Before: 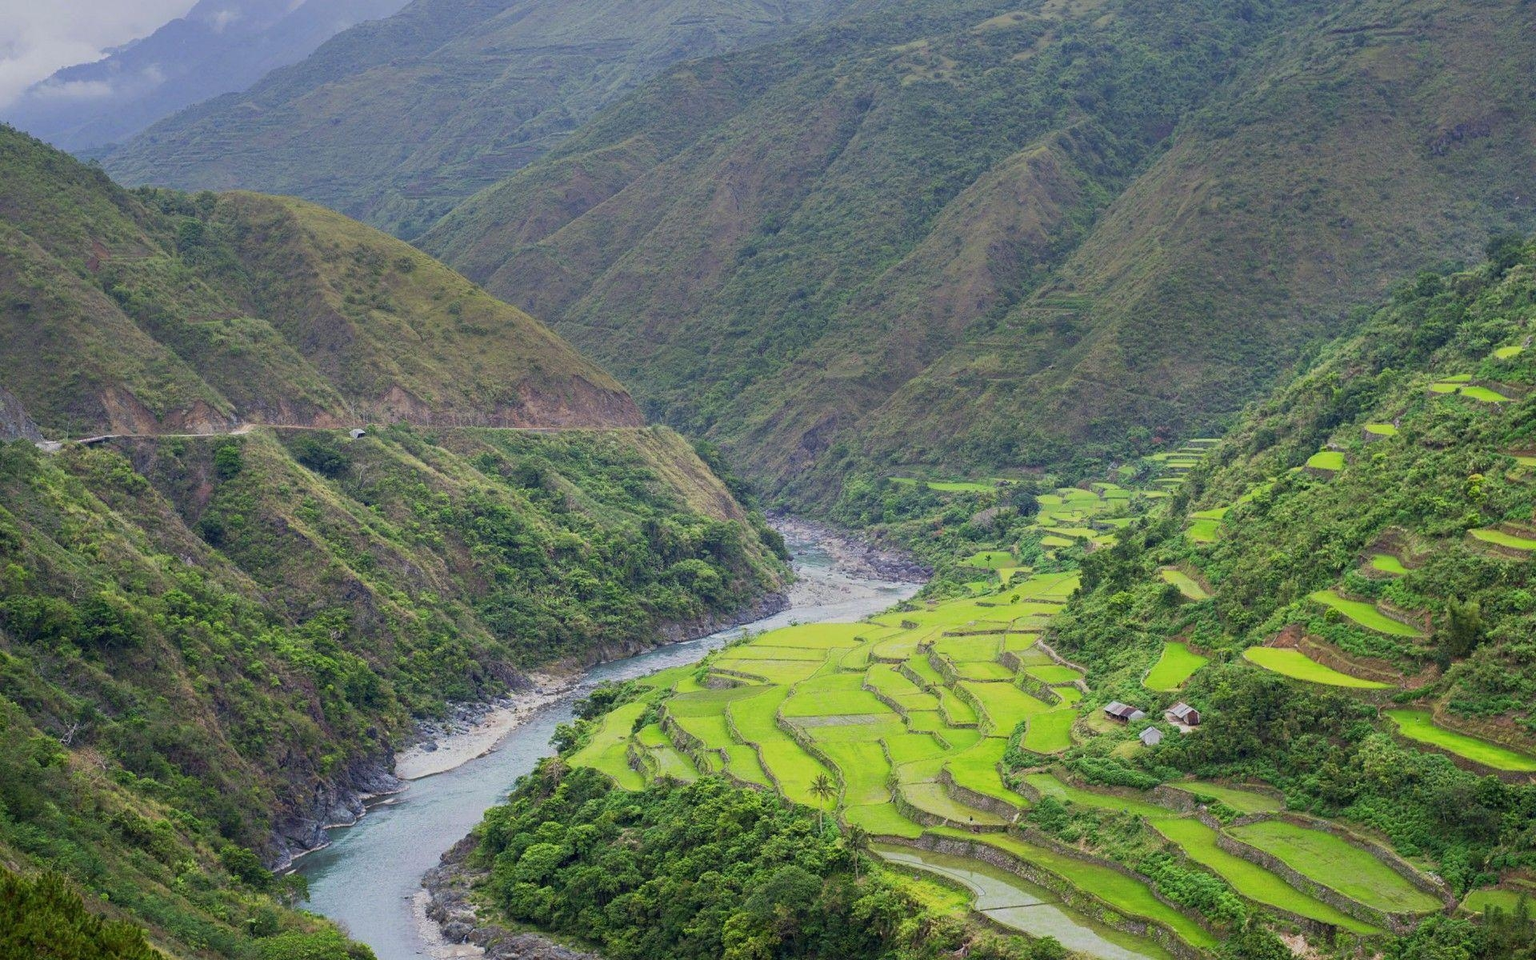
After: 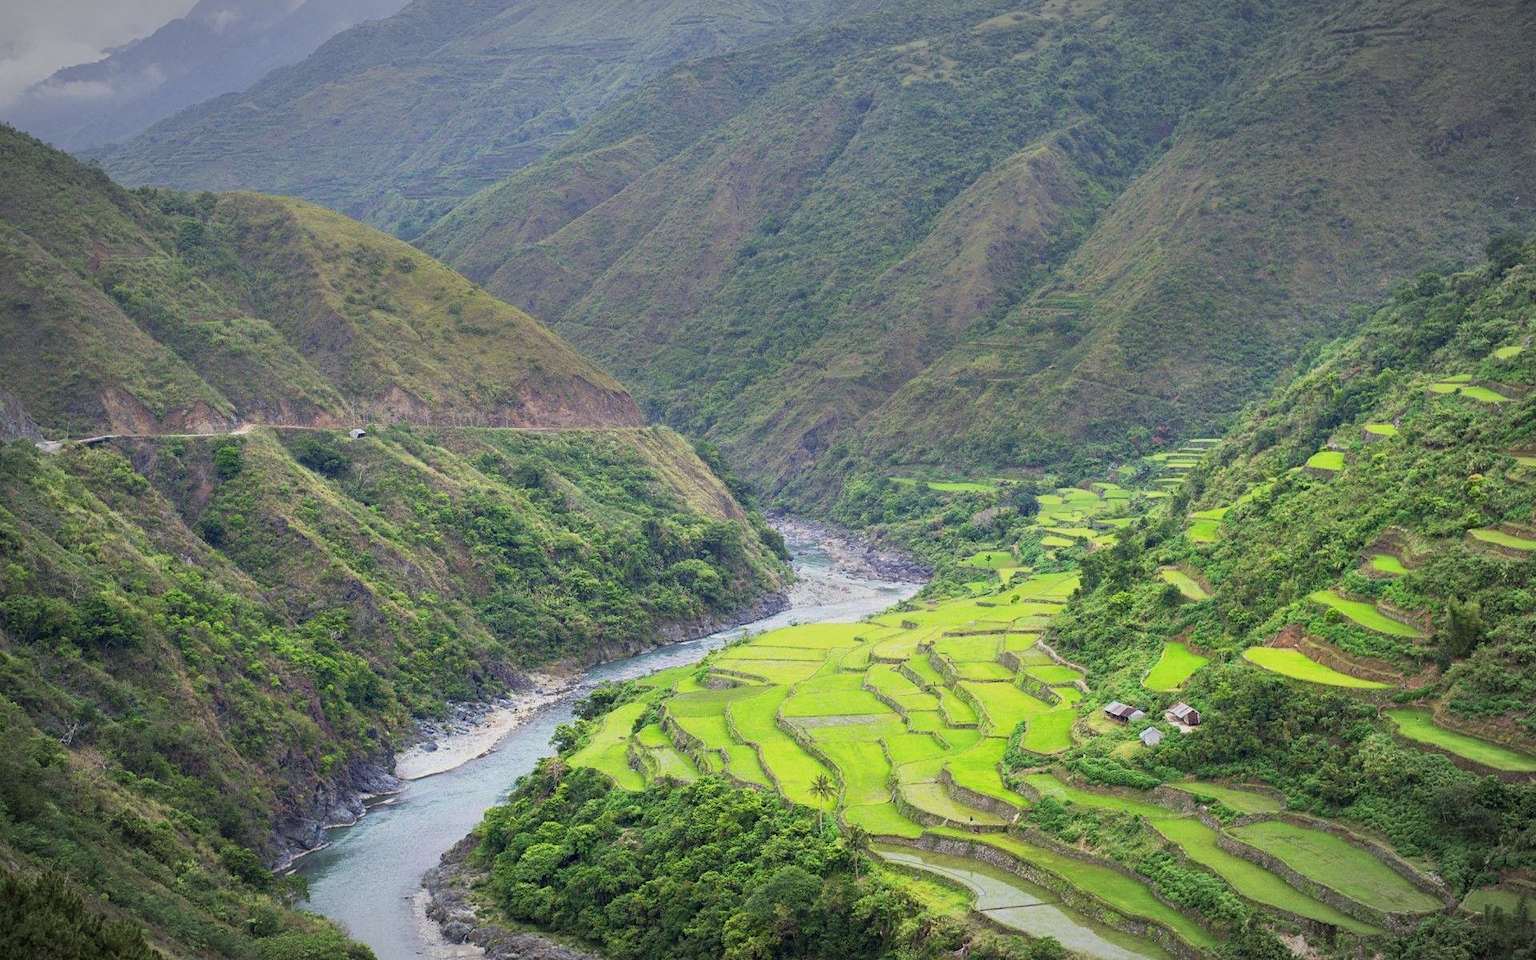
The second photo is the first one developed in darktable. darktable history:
exposure: exposure 0.298 EV, compensate highlight preservation false
sharpen: radius 2.91, amount 0.851, threshold 47.164
vignetting: fall-off radius 60.28%, automatic ratio true, unbound false
